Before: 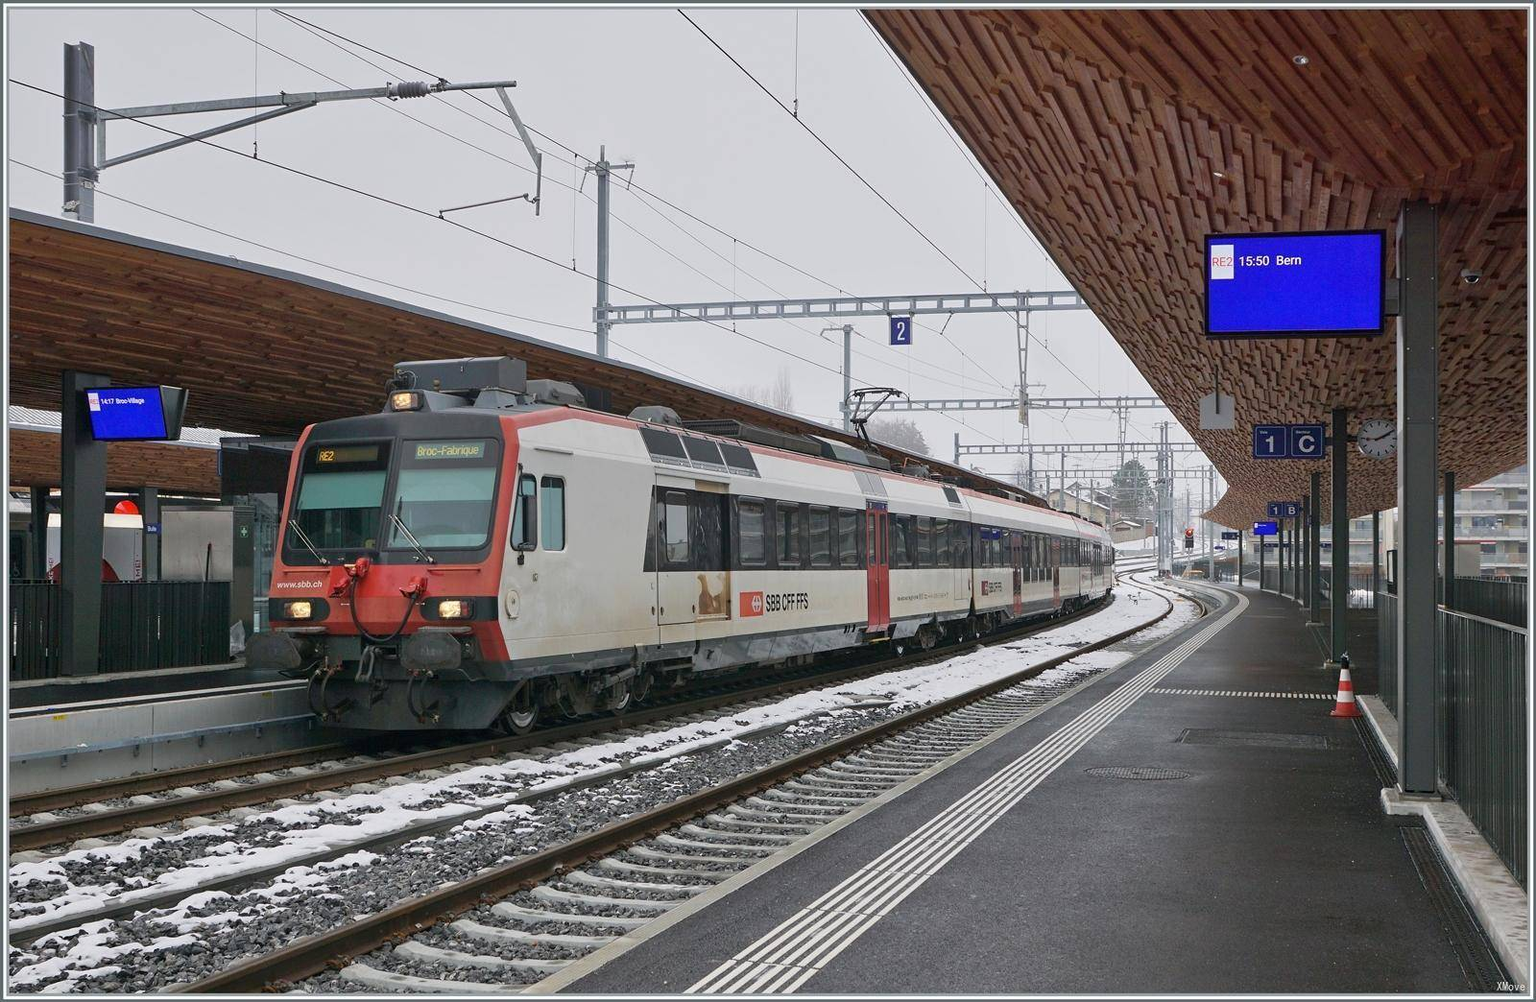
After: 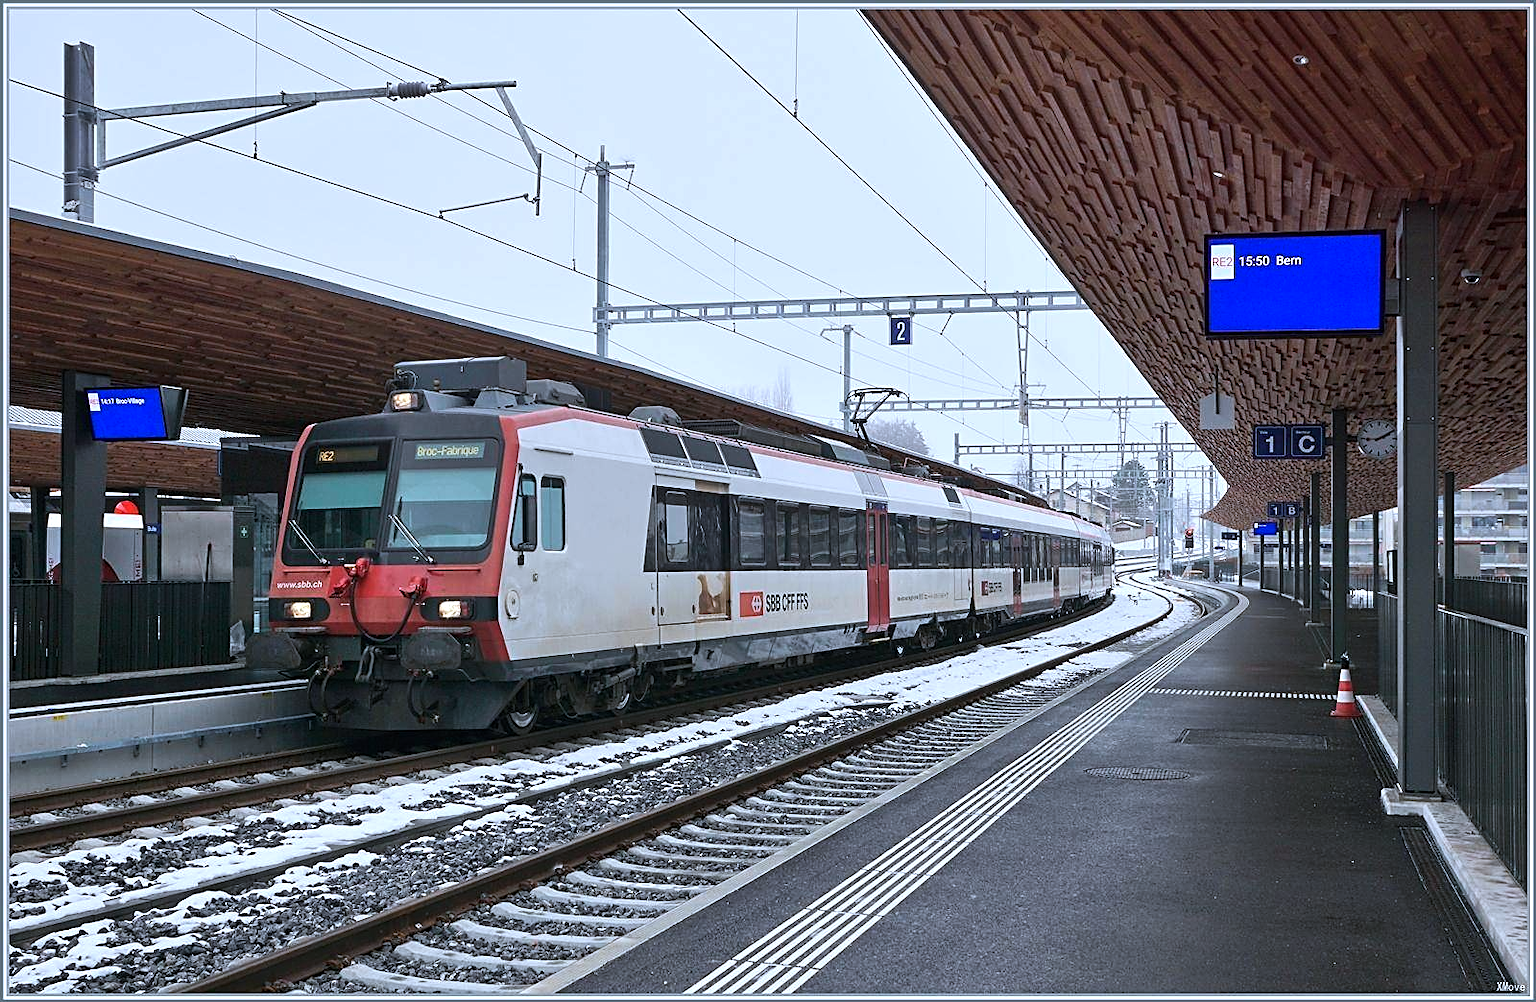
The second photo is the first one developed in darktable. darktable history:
tone equalizer: -8 EV -0.439 EV, -7 EV -0.383 EV, -6 EV -0.323 EV, -5 EV -0.186 EV, -3 EV 0.207 EV, -2 EV 0.336 EV, -1 EV 0.363 EV, +0 EV 0.389 EV, edges refinement/feathering 500, mask exposure compensation -1.57 EV, preserve details no
sharpen: on, module defaults
color correction: highlights a* -1.86, highlights b* -18.16
